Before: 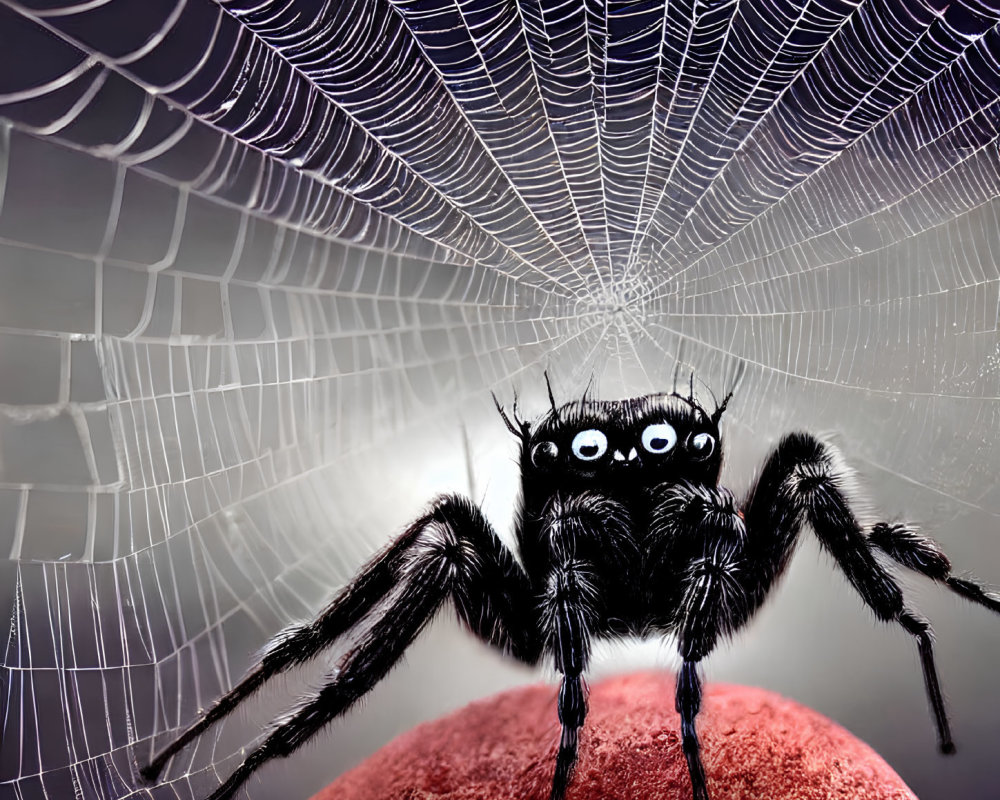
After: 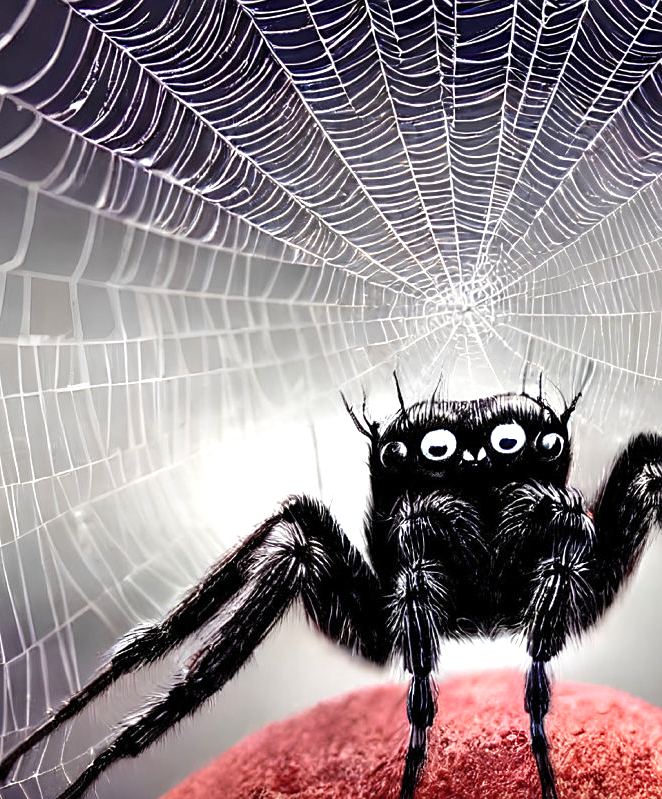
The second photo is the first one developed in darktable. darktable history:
exposure: exposure 0.6 EV, compensate highlight preservation false
crop and rotate: left 15.171%, right 18.569%
sharpen: amount 0.21
